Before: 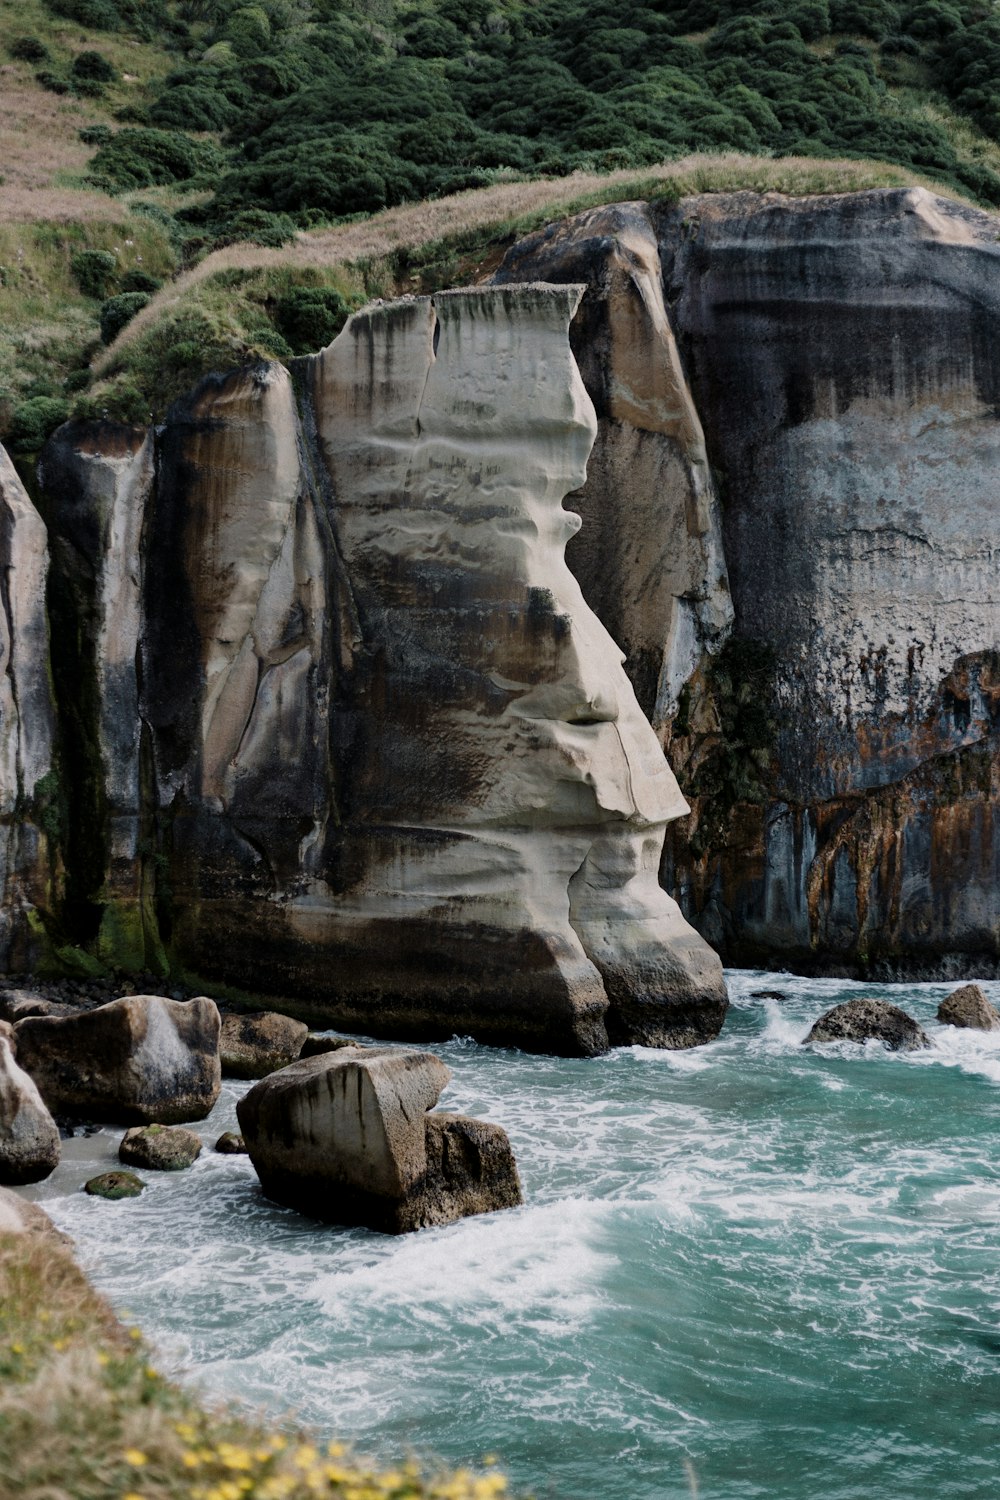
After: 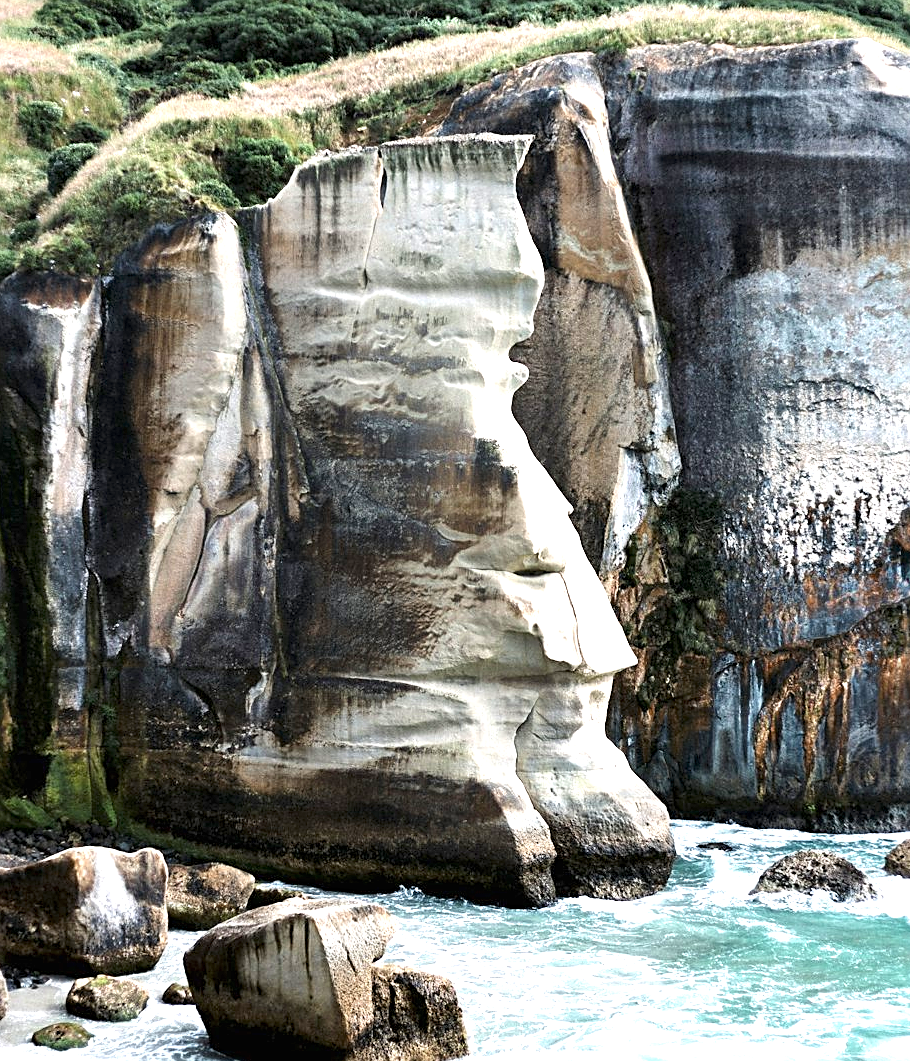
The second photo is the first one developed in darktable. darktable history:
exposure: black level correction 0, exposure 1.738 EV, compensate exposure bias true, compensate highlight preservation false
sharpen: on, module defaults
crop: left 5.379%, top 9.985%, right 3.55%, bottom 19.228%
